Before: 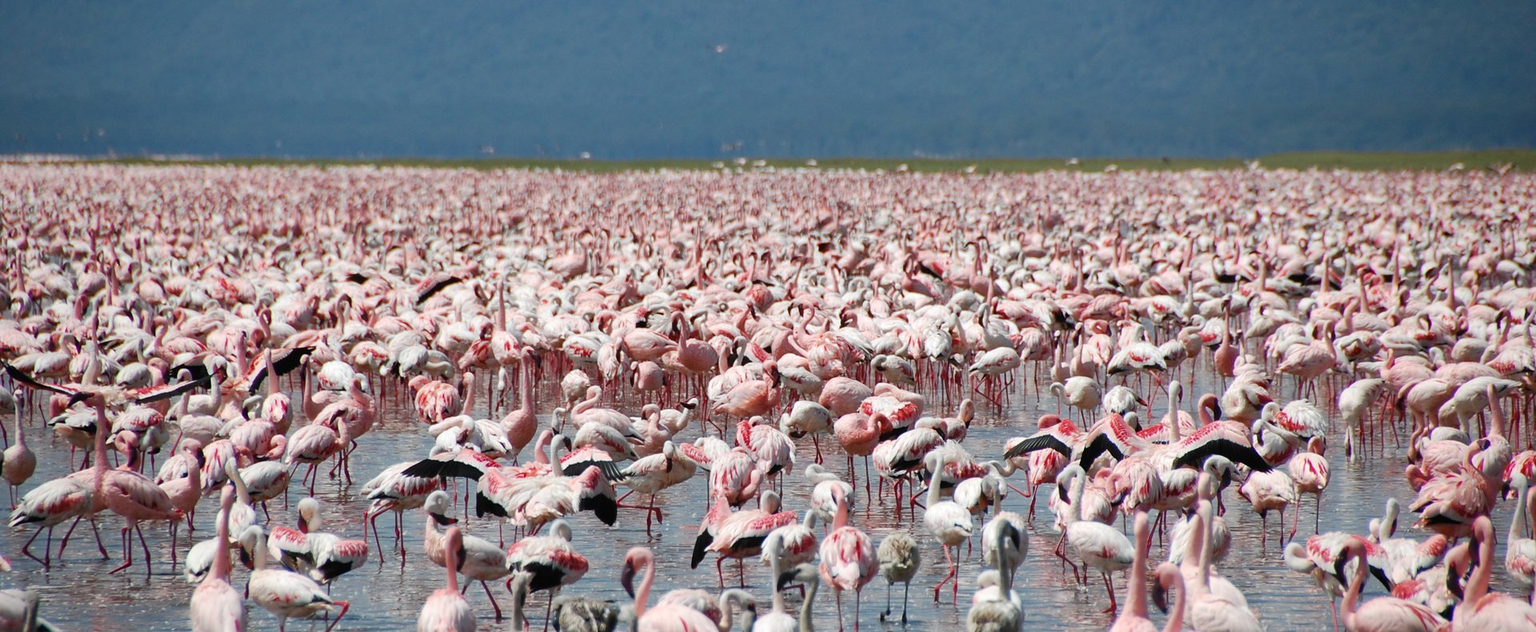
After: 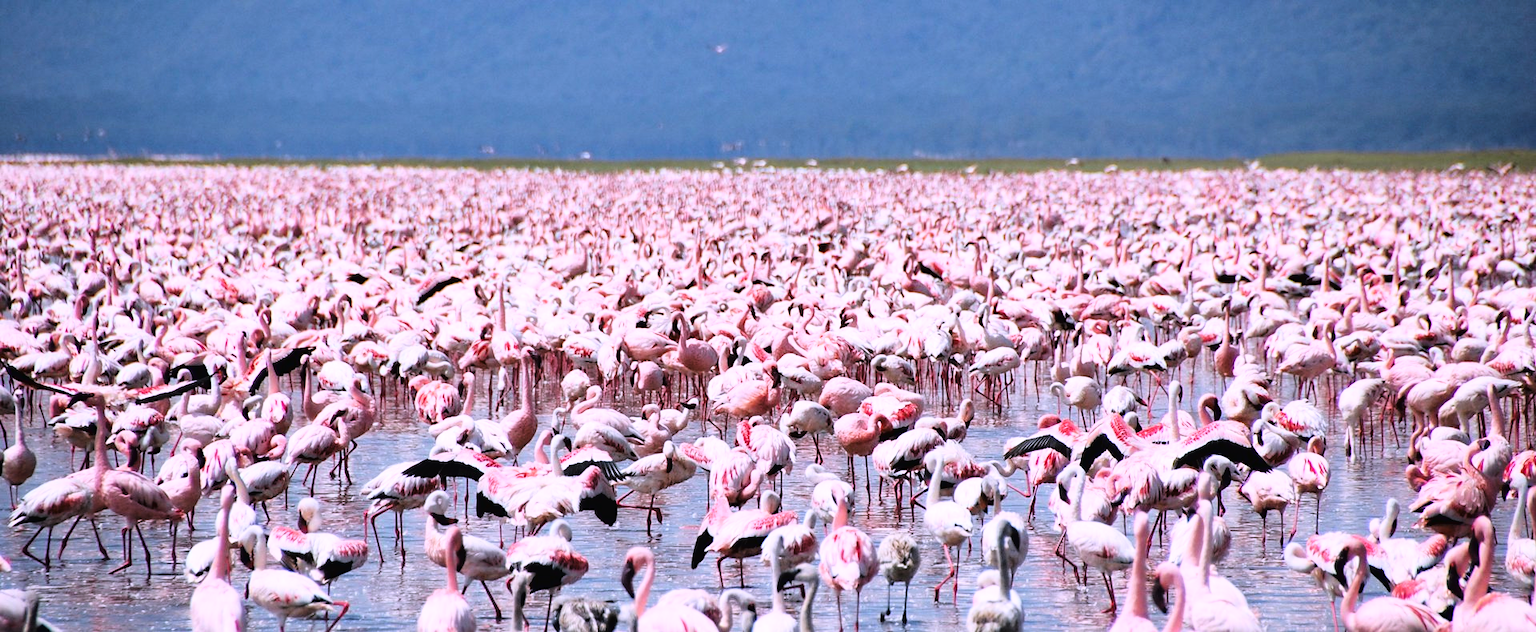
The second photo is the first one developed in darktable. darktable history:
white balance: red 1.042, blue 1.17
tone curve: curves: ch0 [(0, 0.016) (0.11, 0.039) (0.259, 0.235) (0.383, 0.437) (0.499, 0.597) (0.733, 0.867) (0.843, 0.948) (1, 1)], color space Lab, linked channels, preserve colors none
